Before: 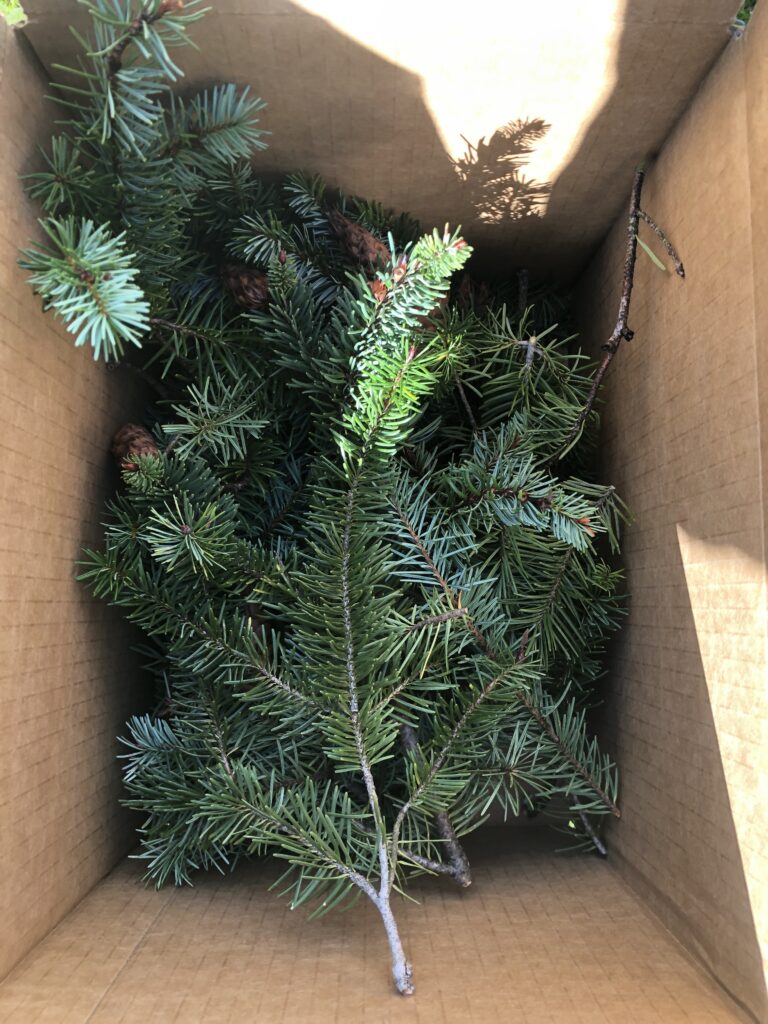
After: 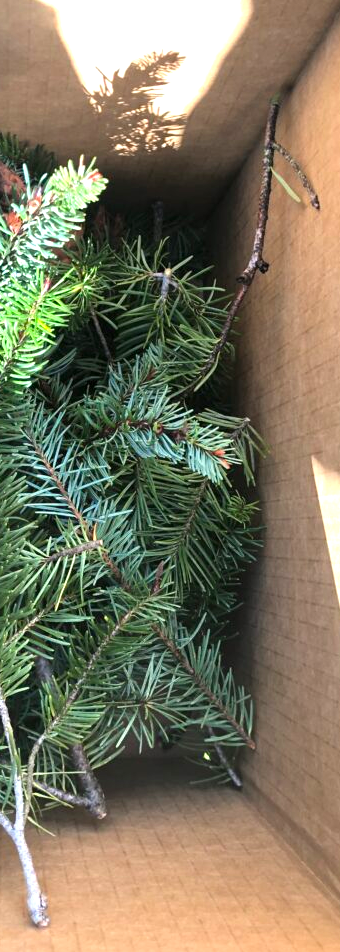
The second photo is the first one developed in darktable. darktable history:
crop: left 47.628%, top 6.643%, right 7.874%
exposure: black level correction 0, exposure 0.7 EV, compensate exposure bias true, compensate highlight preservation false
